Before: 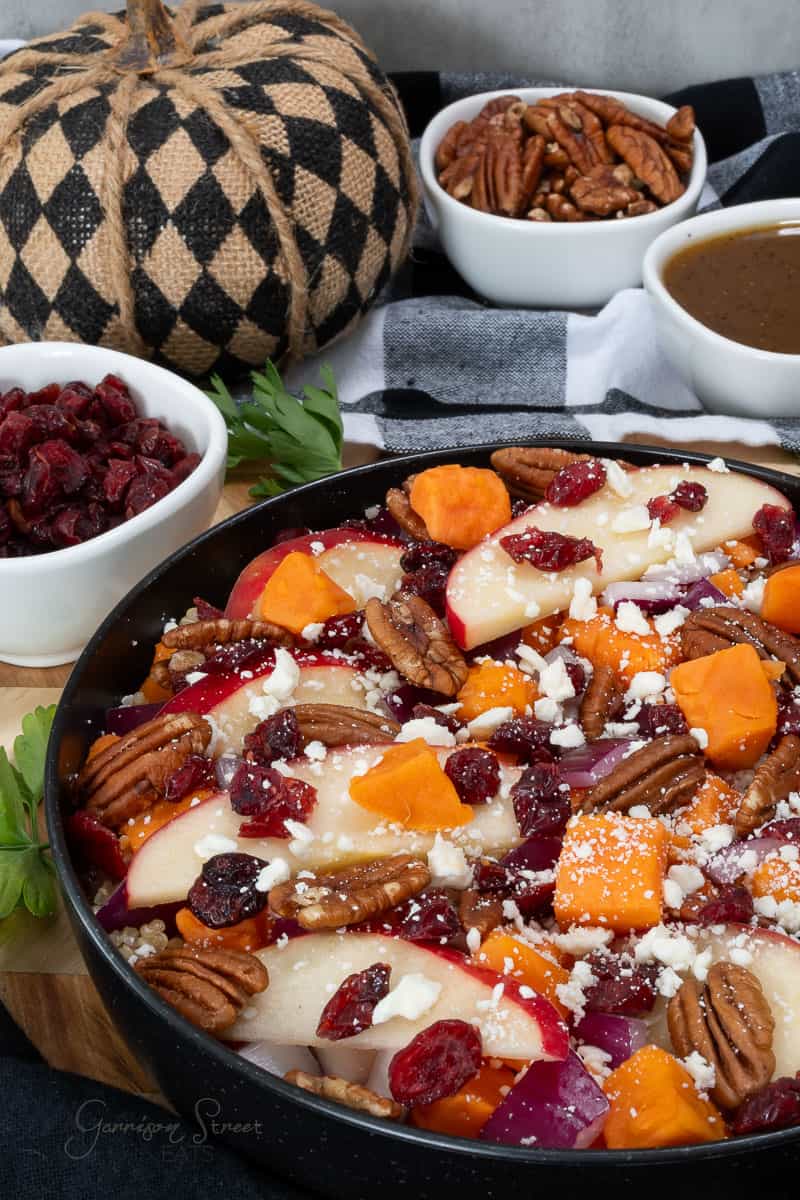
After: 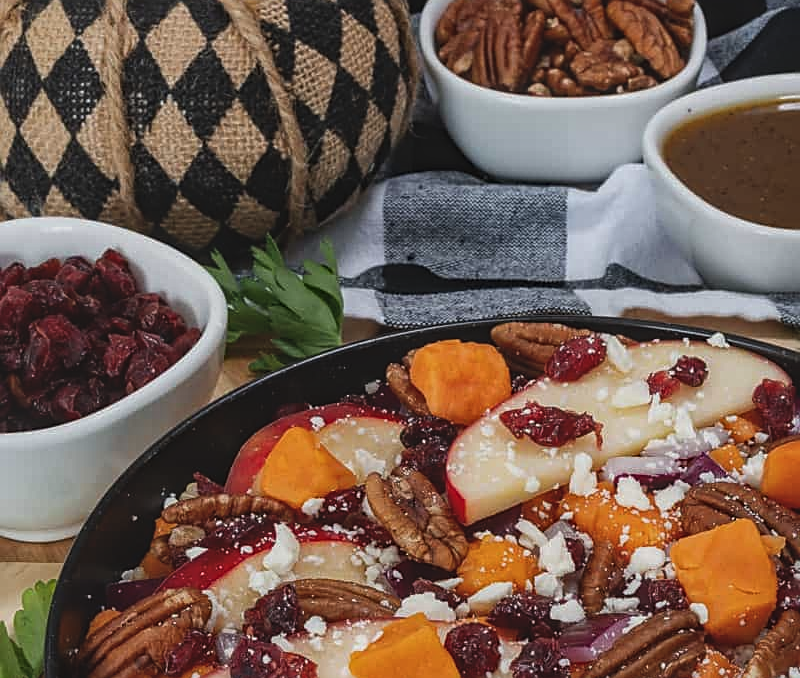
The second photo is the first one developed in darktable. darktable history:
haze removal: compatibility mode true, adaptive false
color balance rgb: perceptual saturation grading › global saturation 0.53%
sharpen: on, module defaults
crop and rotate: top 10.492%, bottom 32.978%
exposure: black level correction -0.015, exposure -0.512 EV, compensate highlight preservation false
local contrast: on, module defaults
